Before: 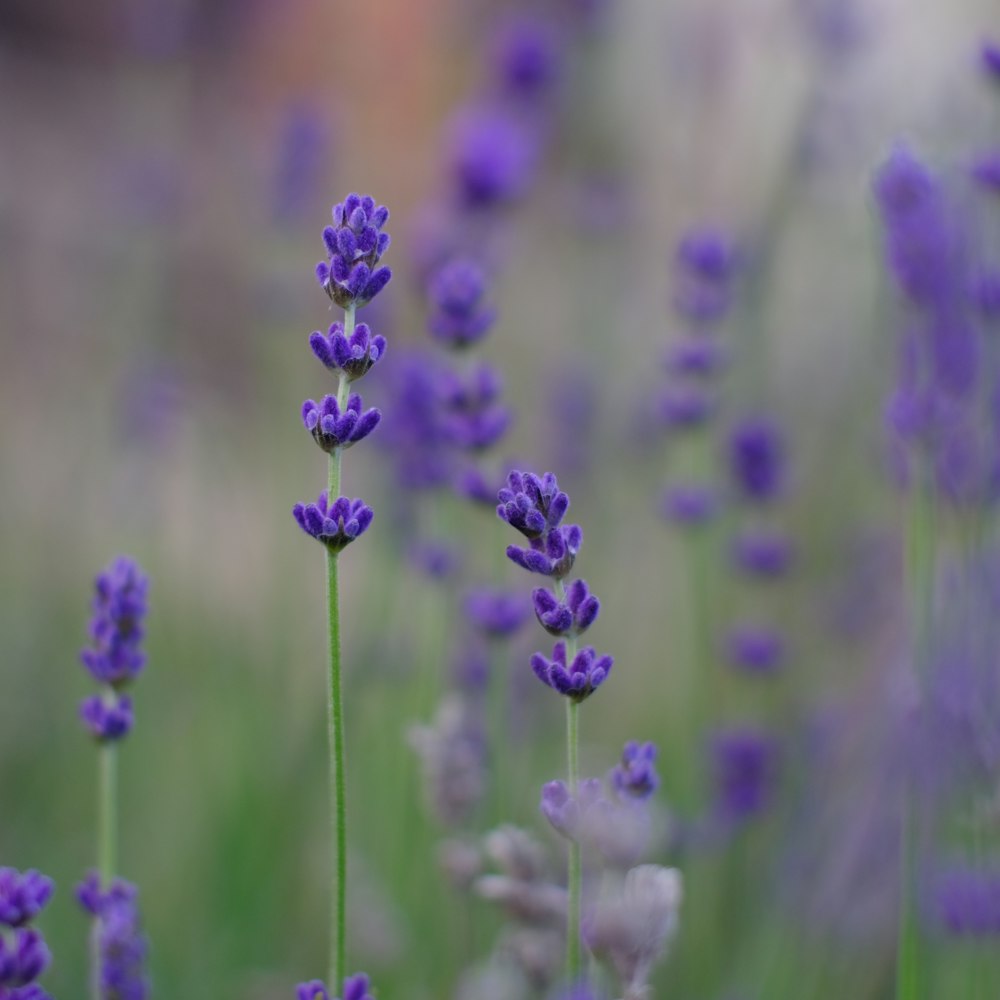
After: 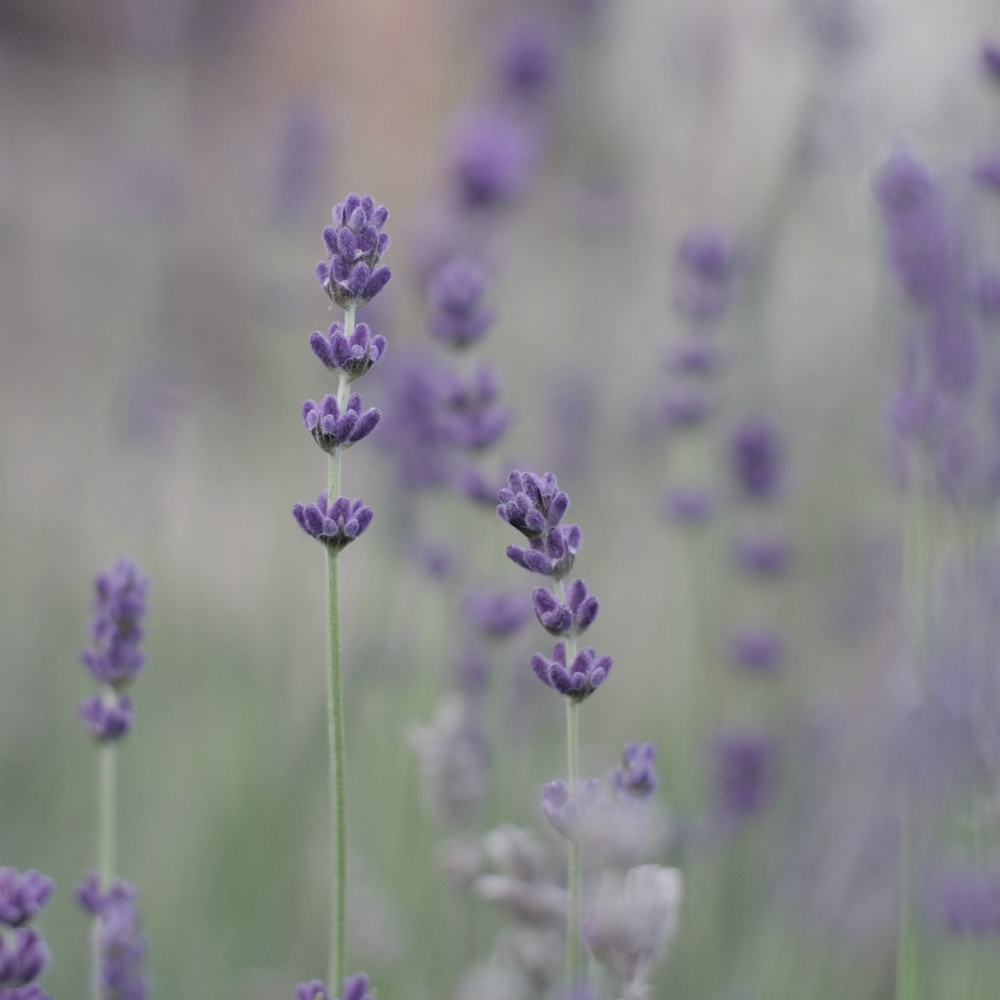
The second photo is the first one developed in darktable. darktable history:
shadows and highlights: shadows 58.97, highlights color adjustment 0.446%, soften with gaussian
contrast brightness saturation: brightness 0.187, saturation -0.52
